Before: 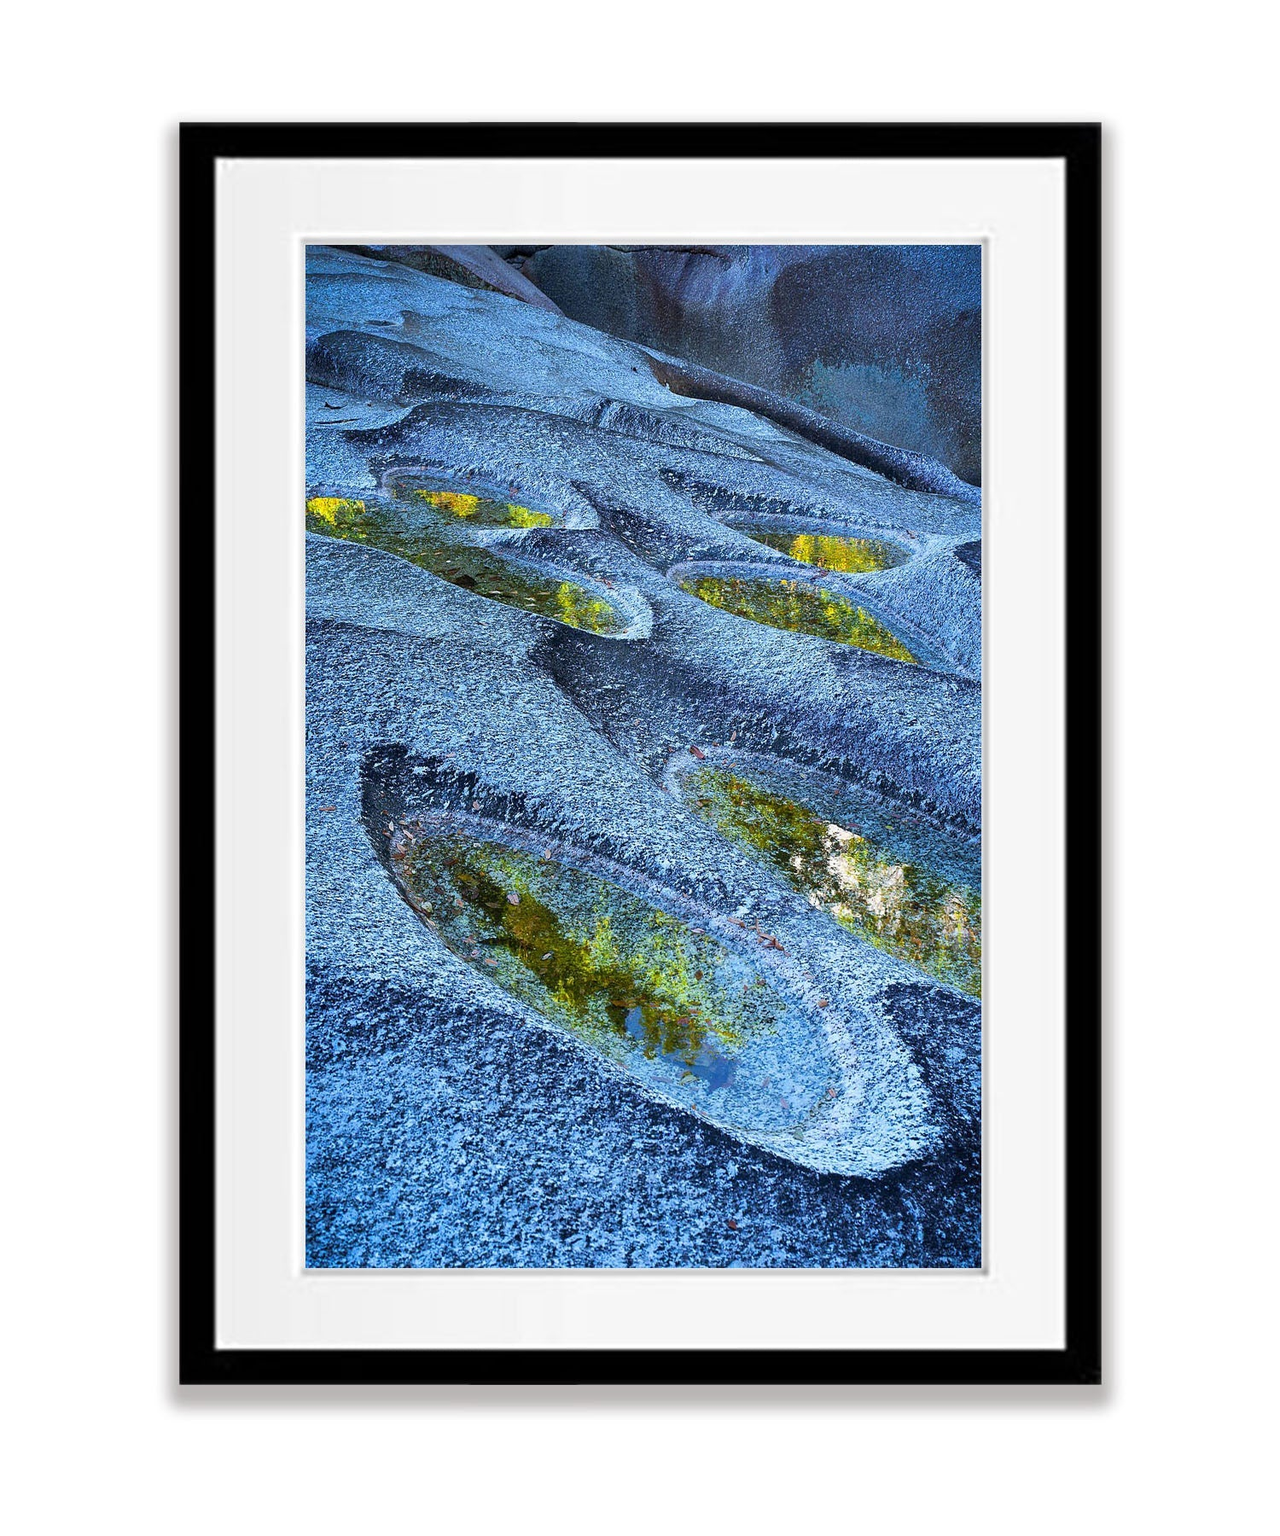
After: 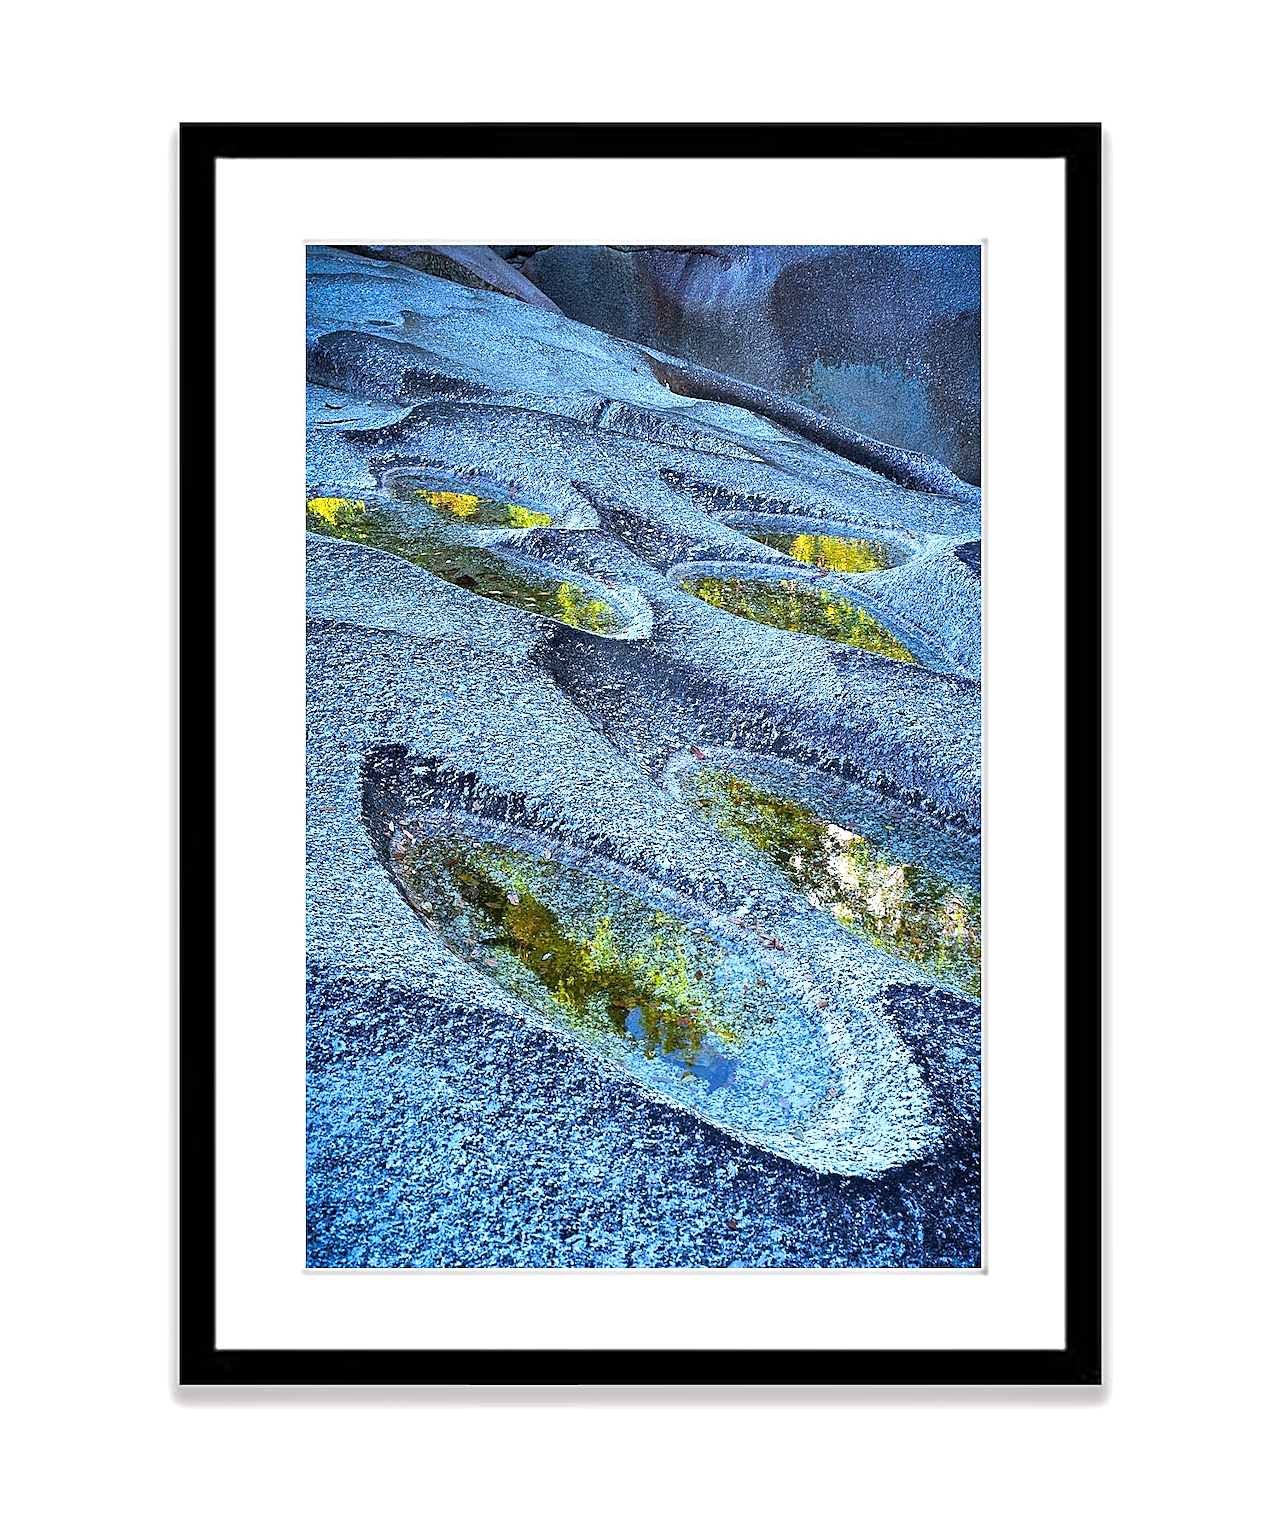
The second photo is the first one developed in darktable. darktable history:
shadows and highlights: radius 126.24, shadows 30.37, highlights -30.67, low approximation 0.01, soften with gaussian
sharpen: on, module defaults
exposure: exposure 0.433 EV, compensate highlight preservation false
